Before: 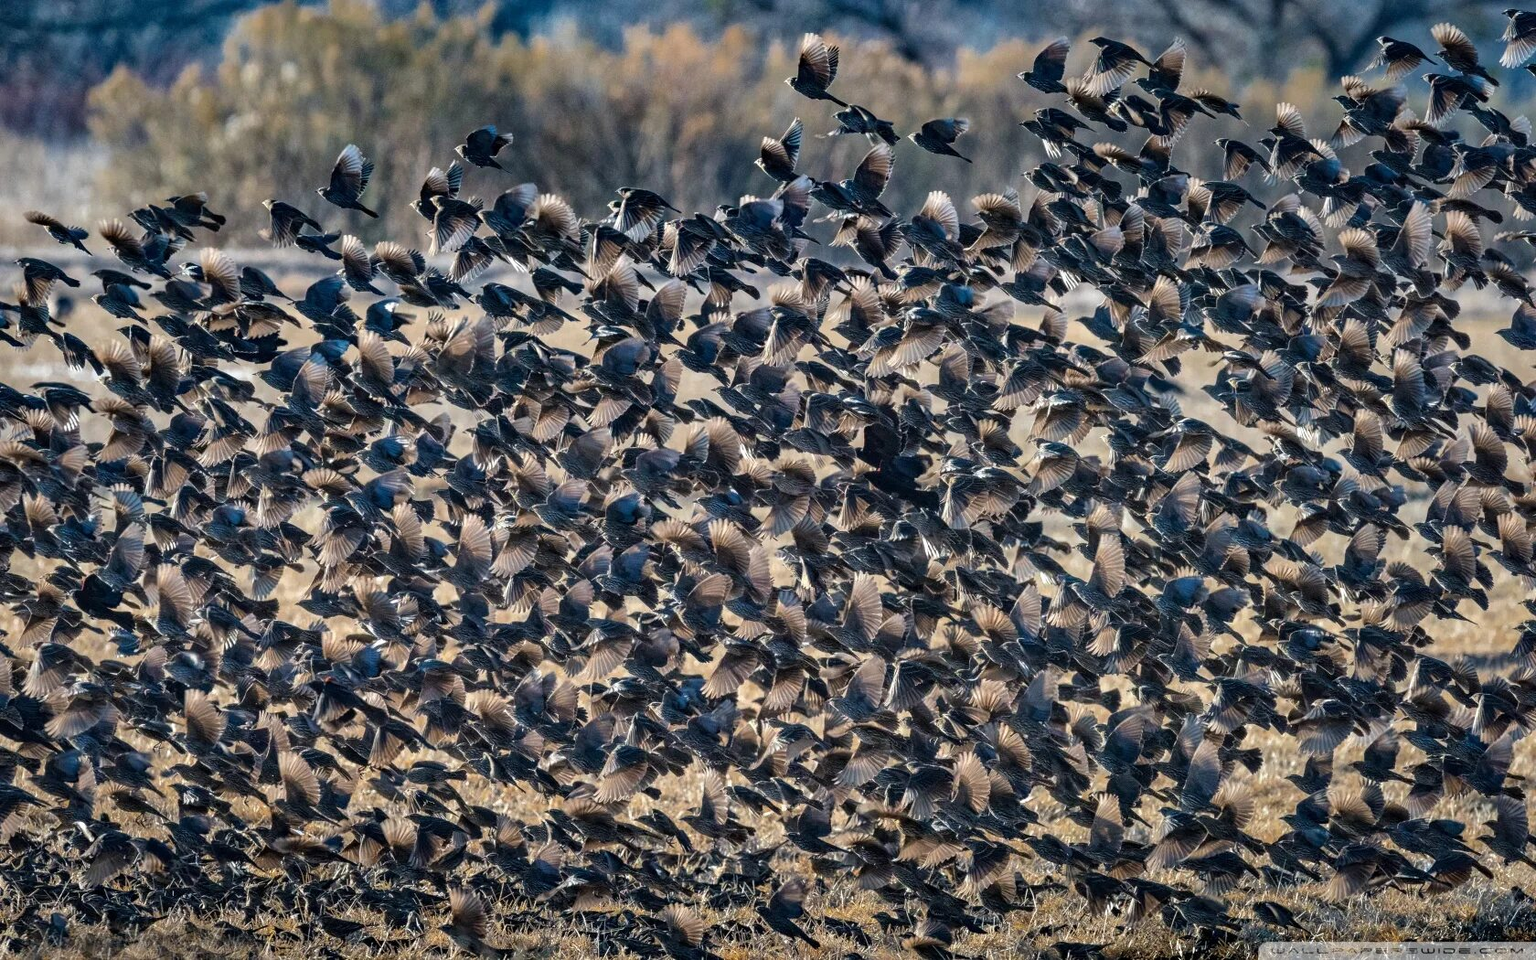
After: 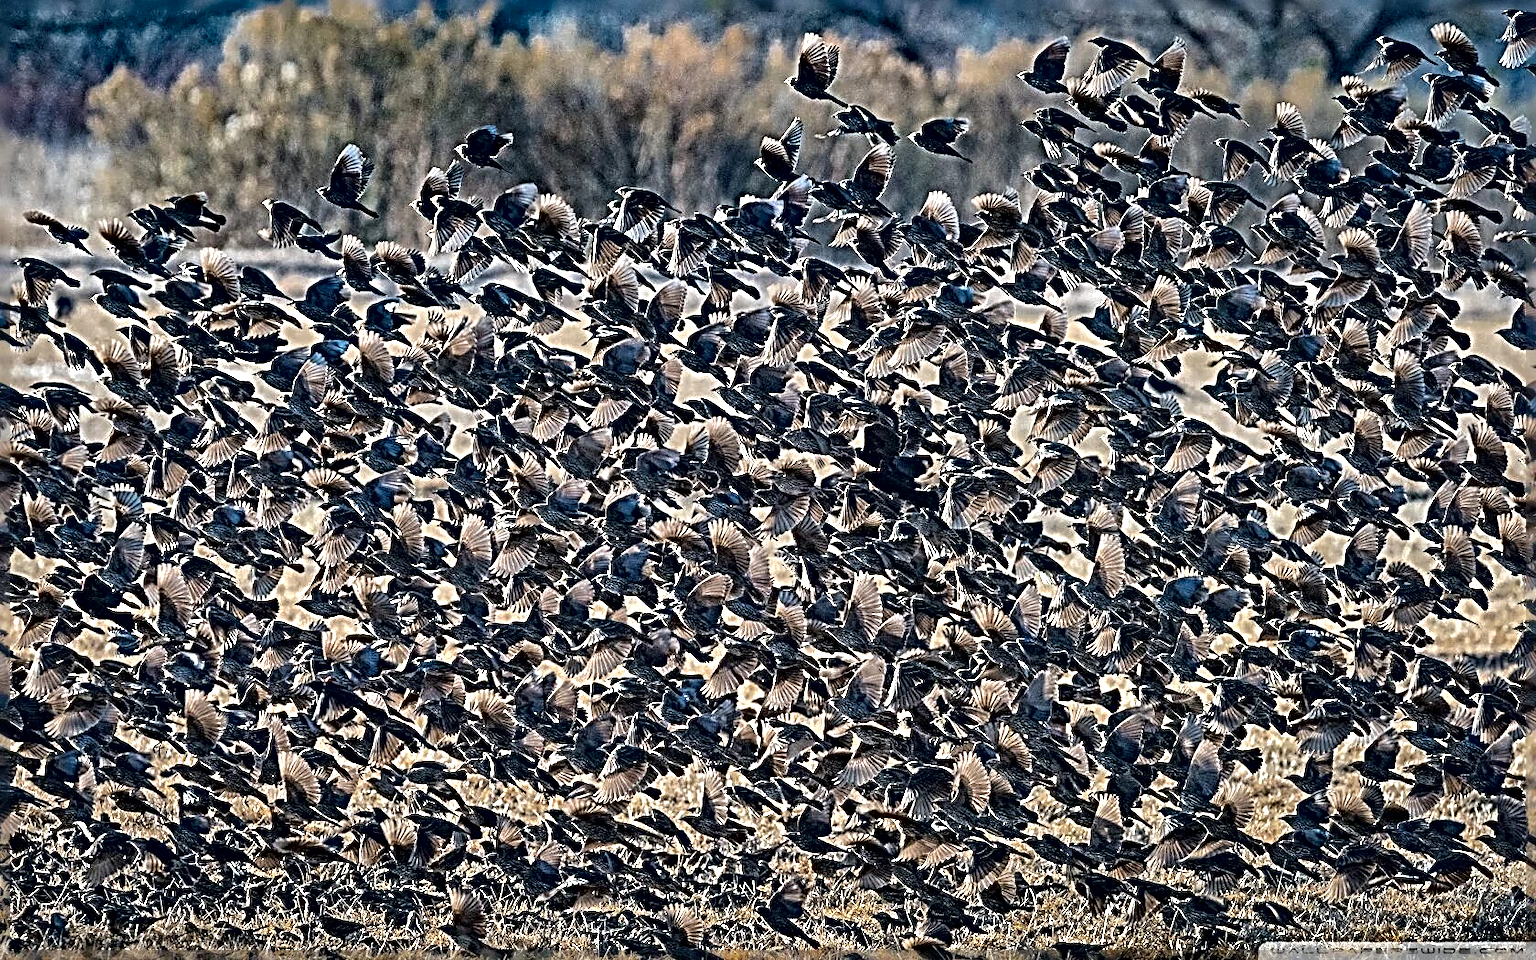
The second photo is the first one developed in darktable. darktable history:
local contrast: mode bilateral grid, contrast 25, coarseness 59, detail 151%, midtone range 0.2
sharpen: radius 4.012, amount 1.987
